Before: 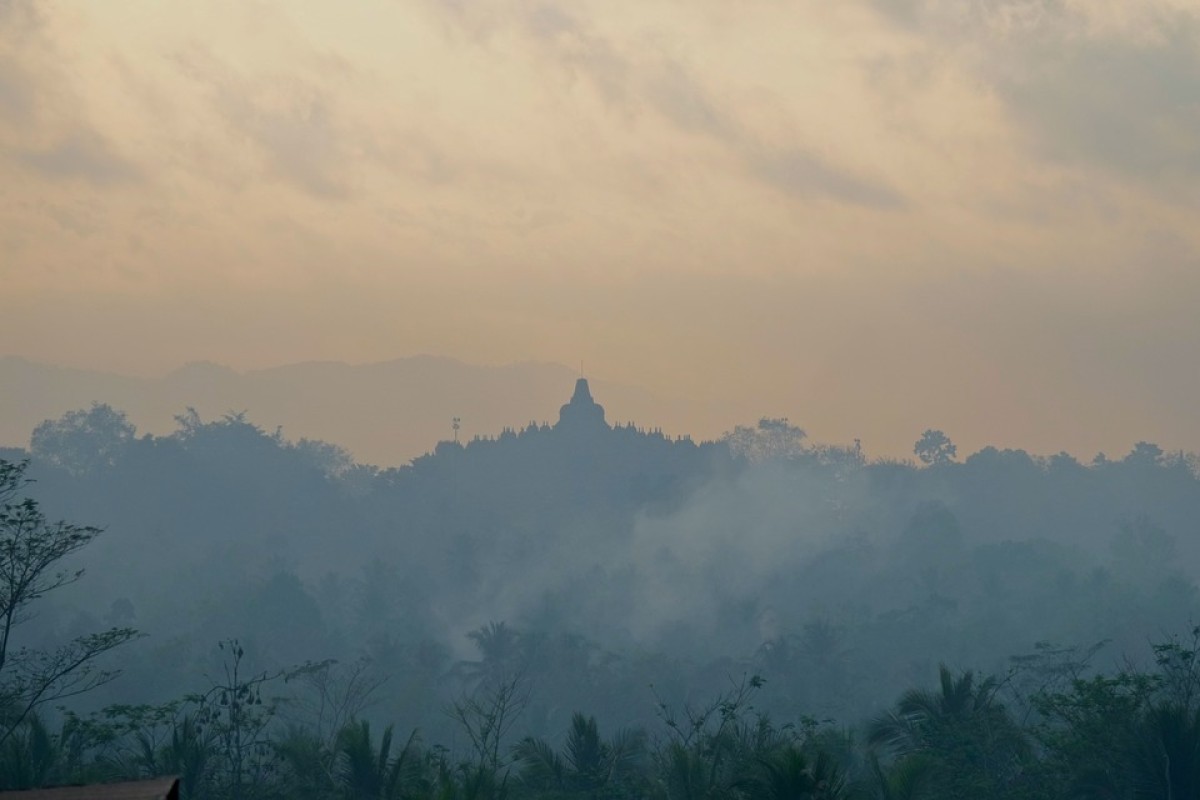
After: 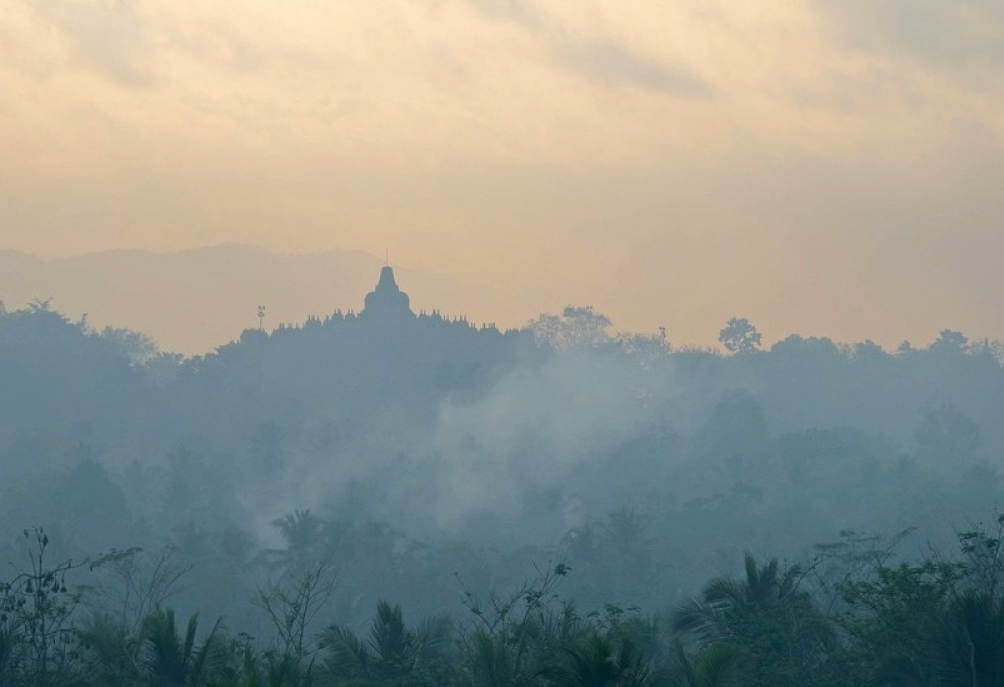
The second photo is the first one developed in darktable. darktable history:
crop: left 16.315%, top 14.118%
exposure: exposure 0.524 EV, compensate highlight preservation false
